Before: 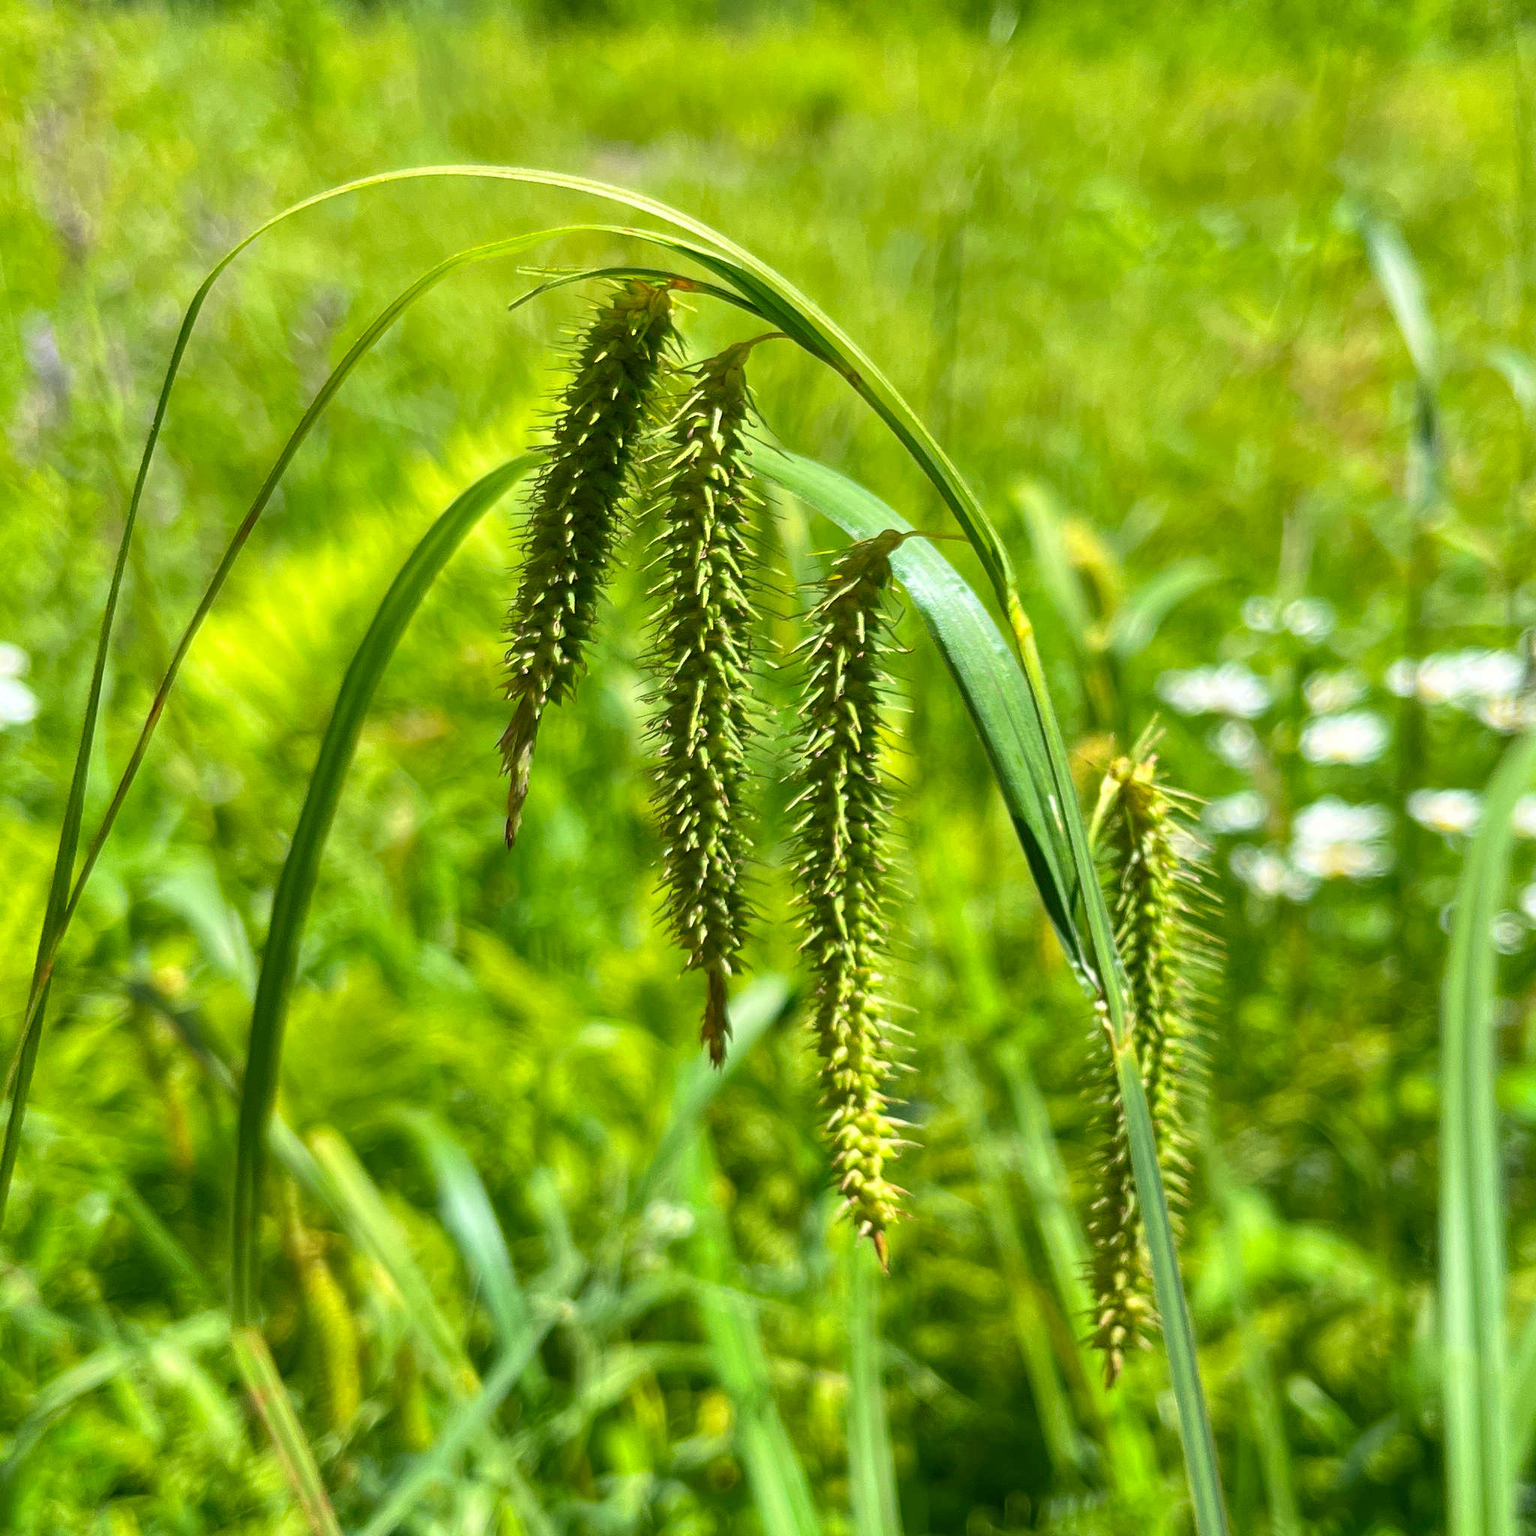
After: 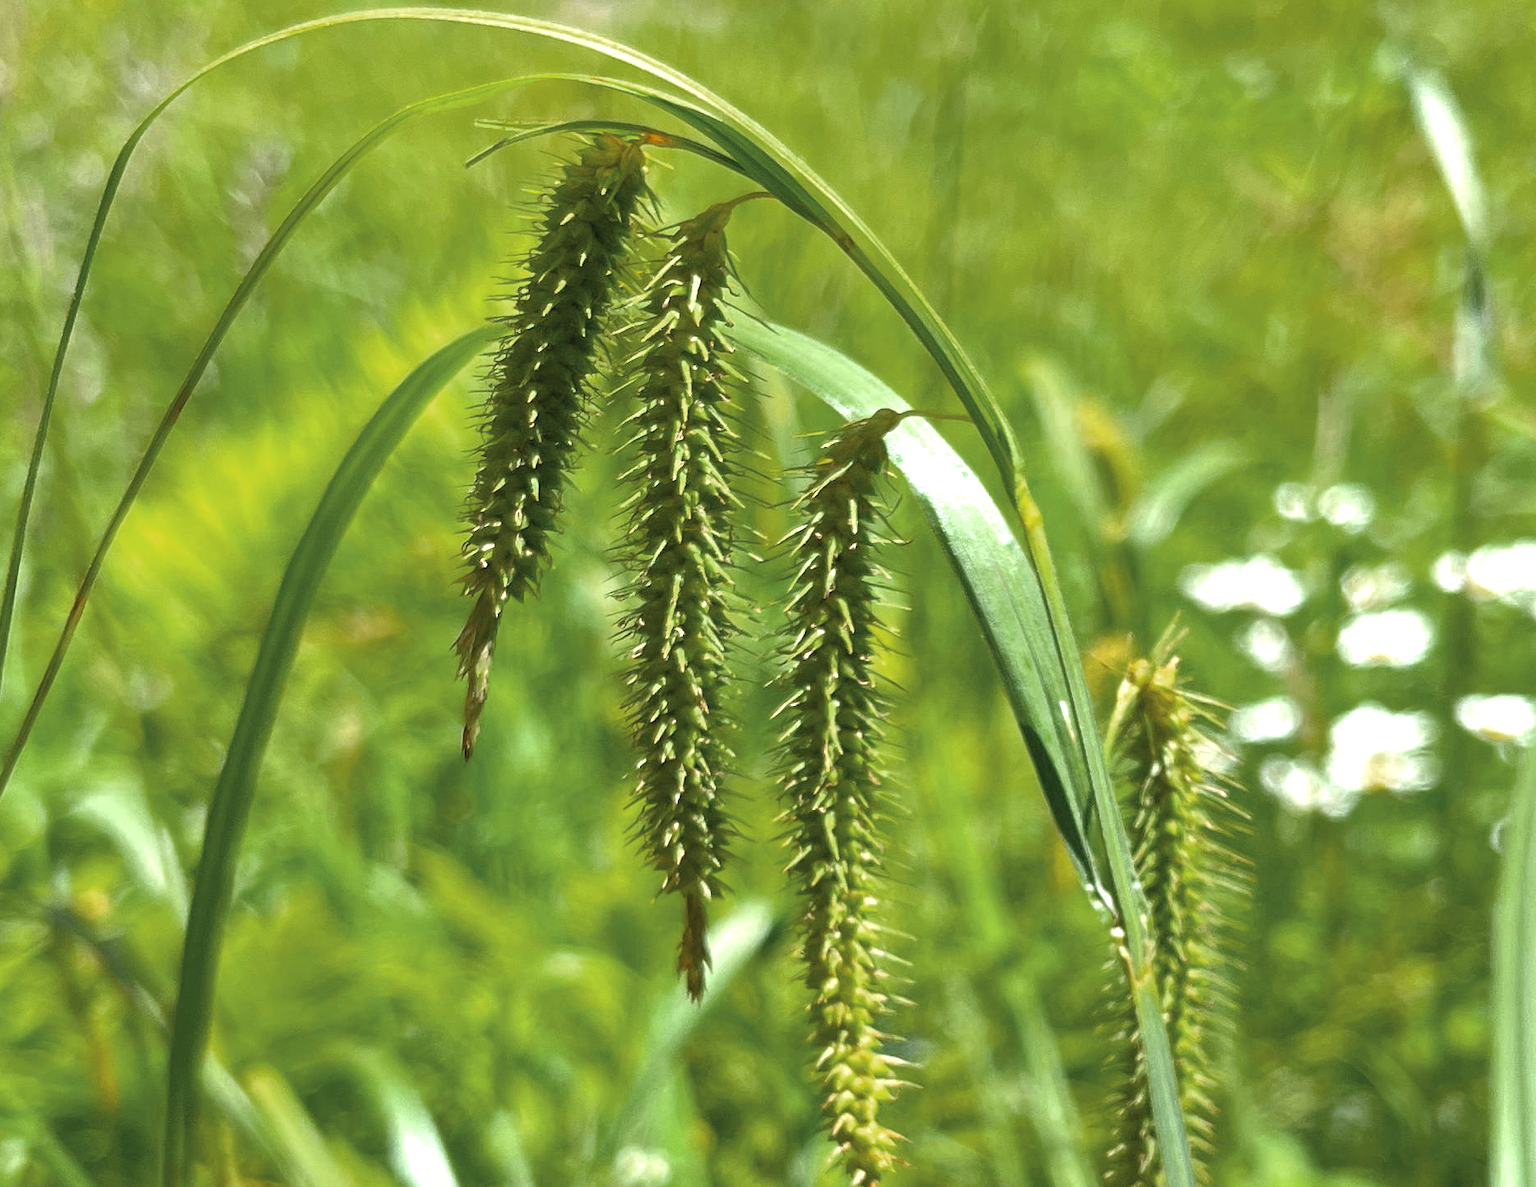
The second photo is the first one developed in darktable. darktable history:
crop: left 5.596%, top 10.314%, right 3.534%, bottom 19.395%
color zones: curves: ch0 [(0, 0.48) (0.209, 0.398) (0.305, 0.332) (0.429, 0.493) (0.571, 0.5) (0.714, 0.5) (0.857, 0.5) (1, 0.48)]; ch1 [(0, 0.736) (0.143, 0.625) (0.225, 0.371) (0.429, 0.256) (0.571, 0.241) (0.714, 0.213) (0.857, 0.48) (1, 0.736)]; ch2 [(0, 0.448) (0.143, 0.498) (0.286, 0.5) (0.429, 0.5) (0.571, 0.5) (0.714, 0.5) (0.857, 0.5) (1, 0.448)]
exposure: exposure 1.2 EV, compensate highlight preservation false
